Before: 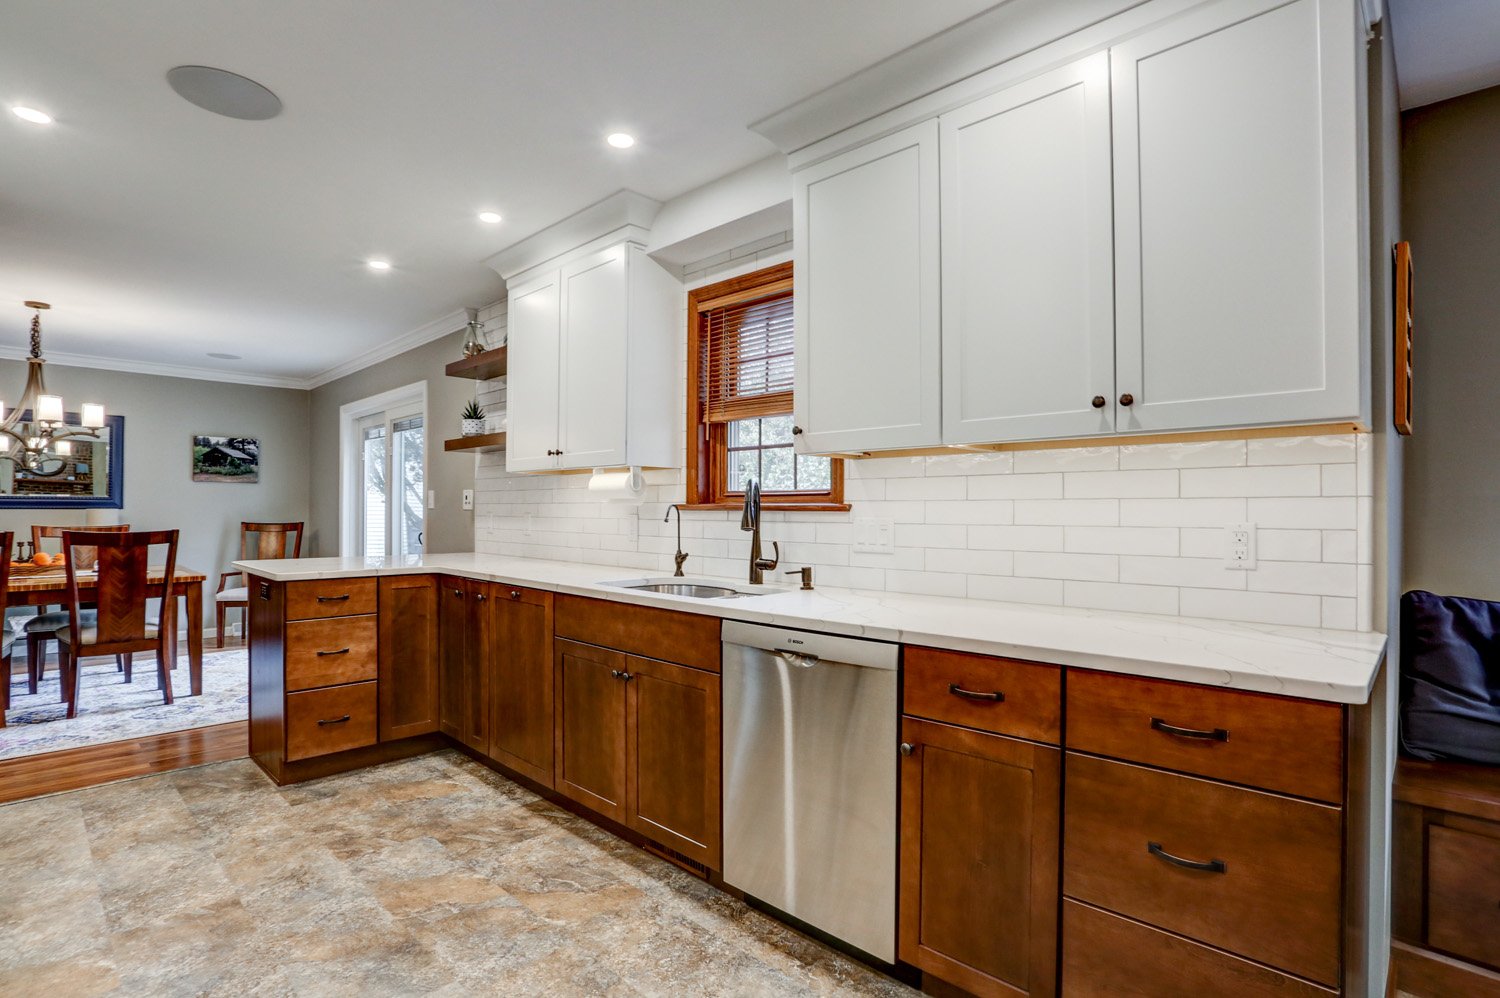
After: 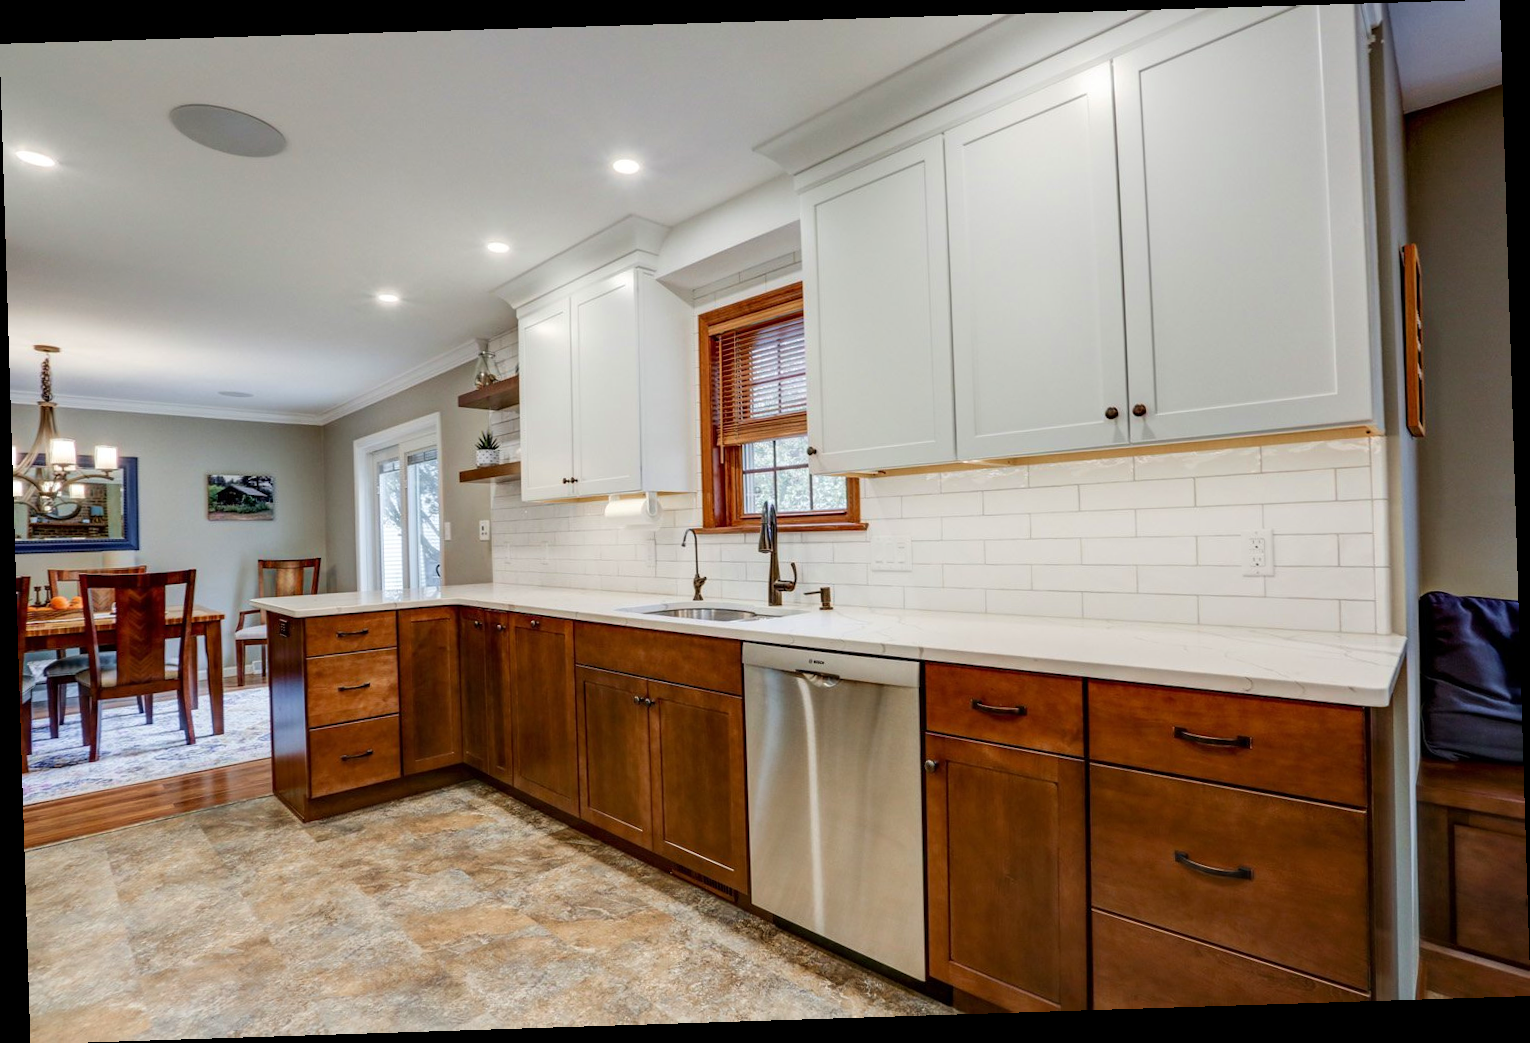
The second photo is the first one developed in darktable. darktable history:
rotate and perspective: rotation -1.77°, lens shift (horizontal) 0.004, automatic cropping off
velvia: on, module defaults
